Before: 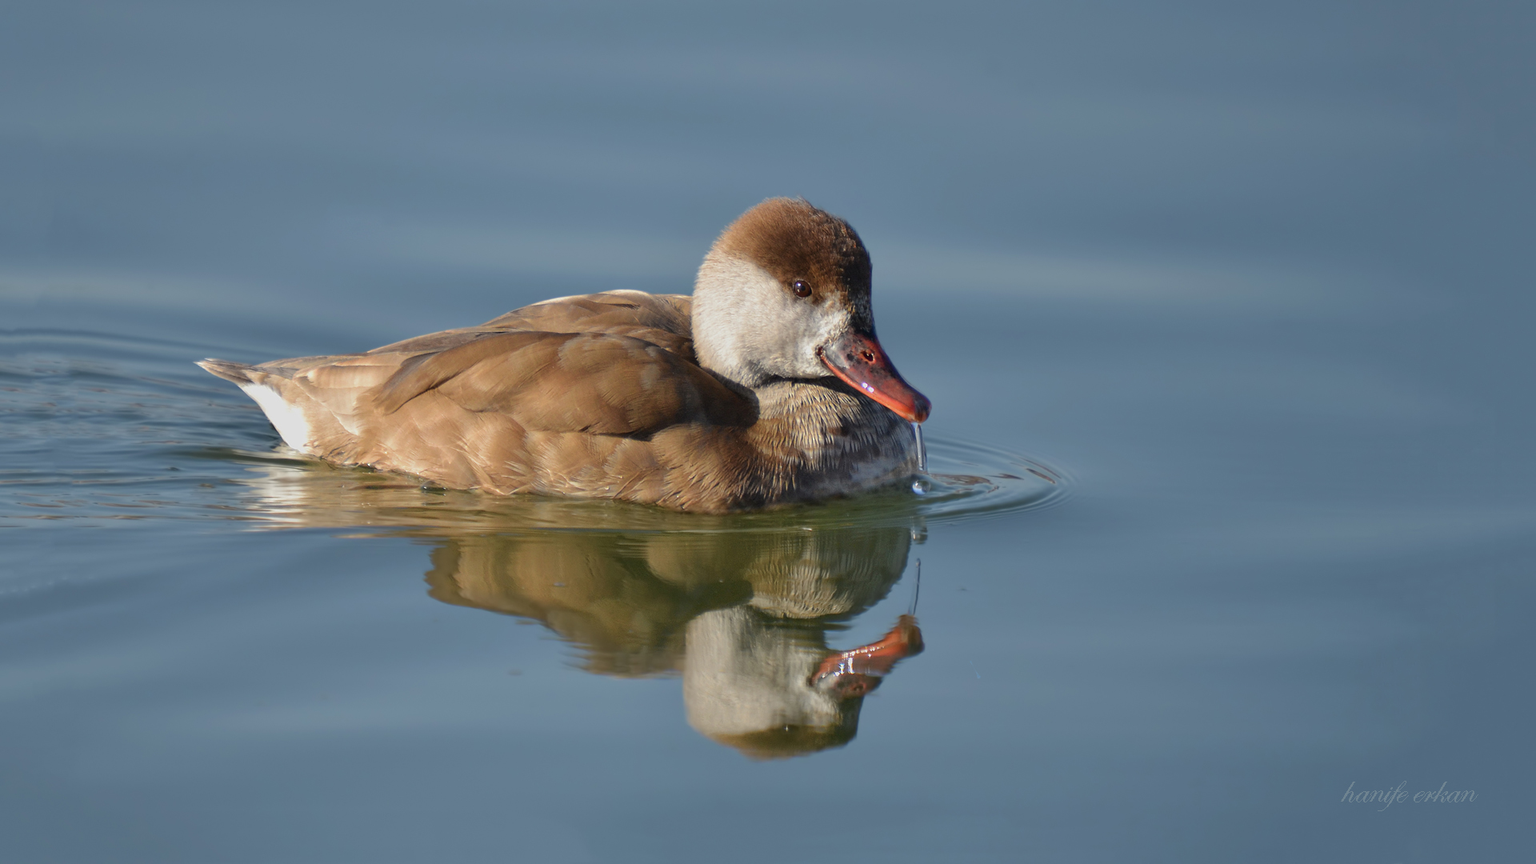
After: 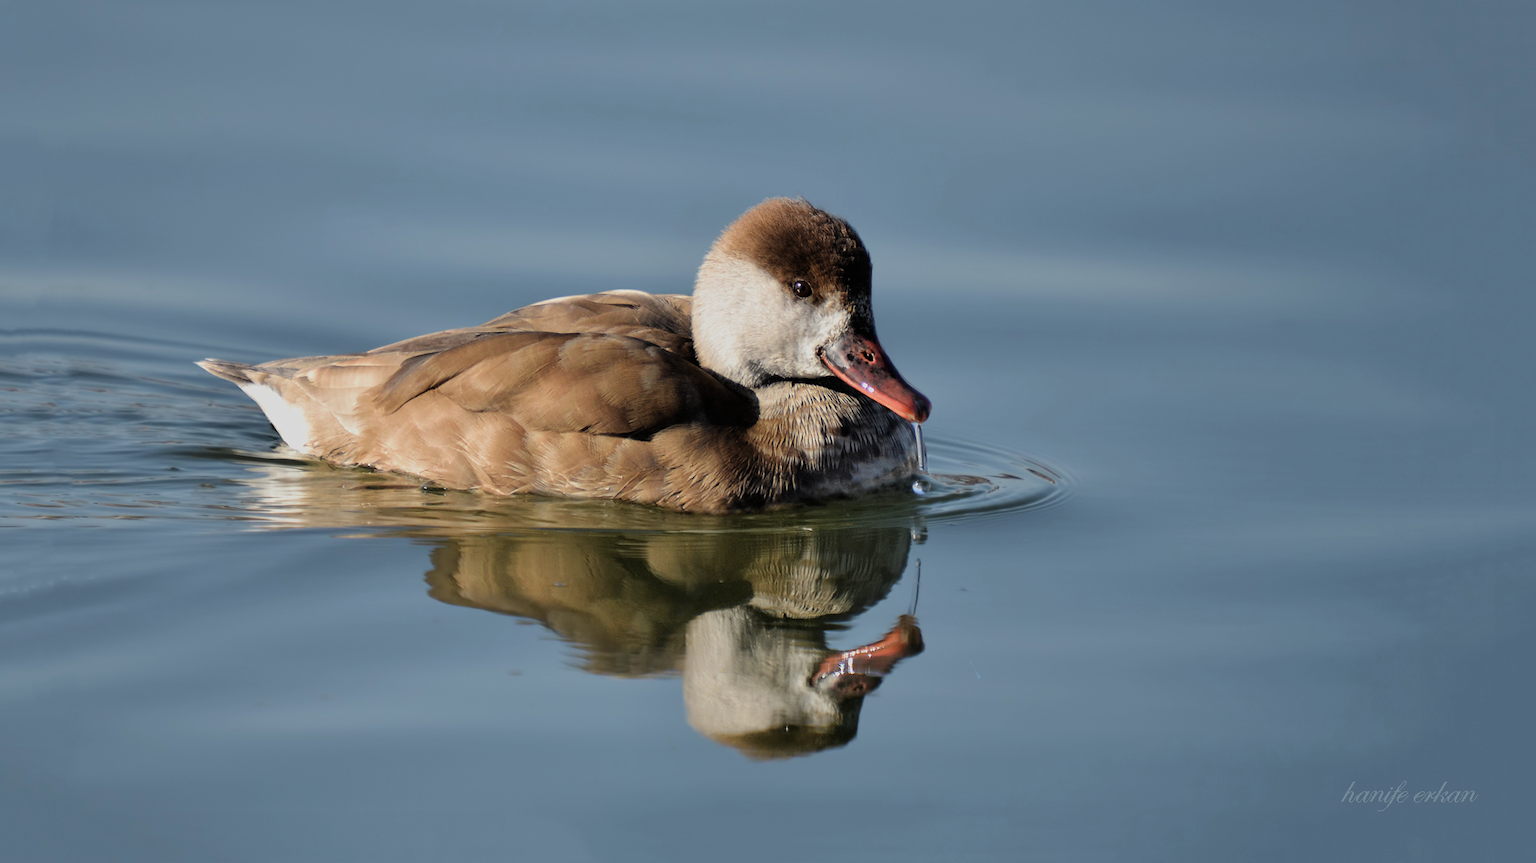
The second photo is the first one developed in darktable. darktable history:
filmic rgb: black relative exposure -7.96 EV, white relative exposure 4.01 EV, hardness 4.16, contrast 1.363, add noise in highlights 0.099, color science v4 (2020), type of noise poissonian
crop: bottom 0.058%
